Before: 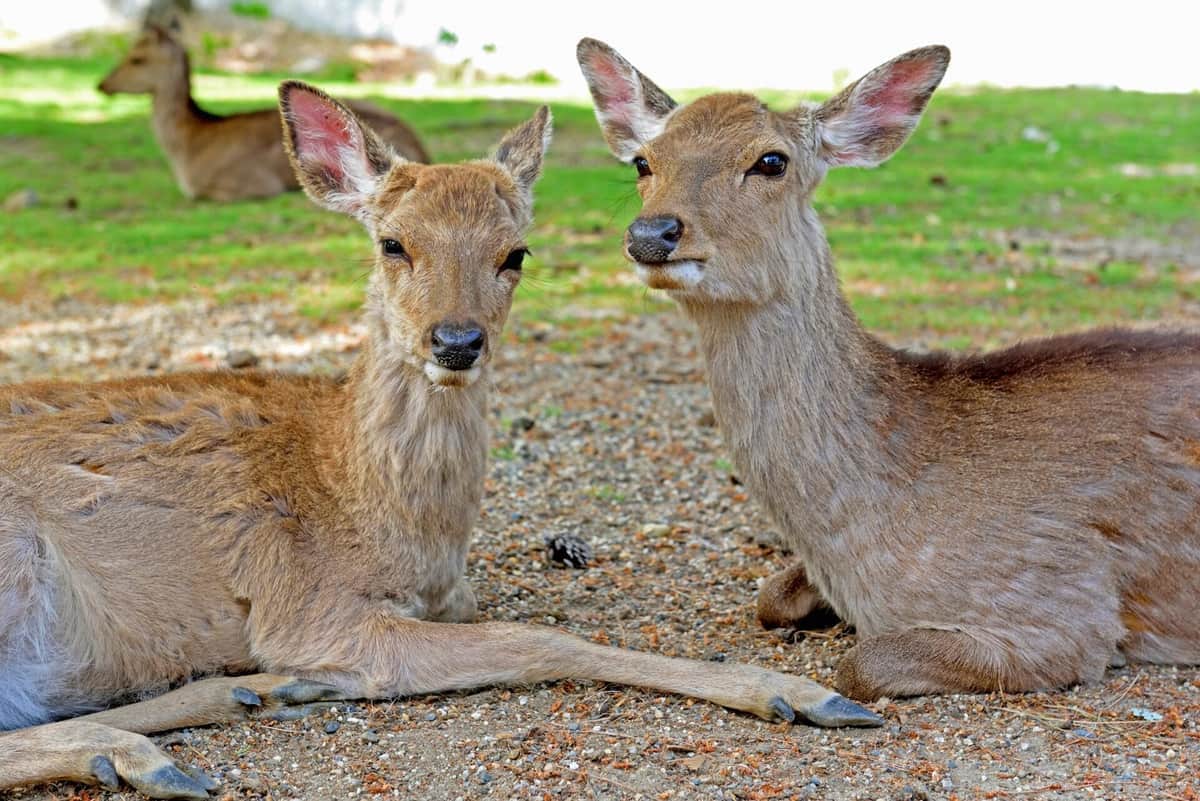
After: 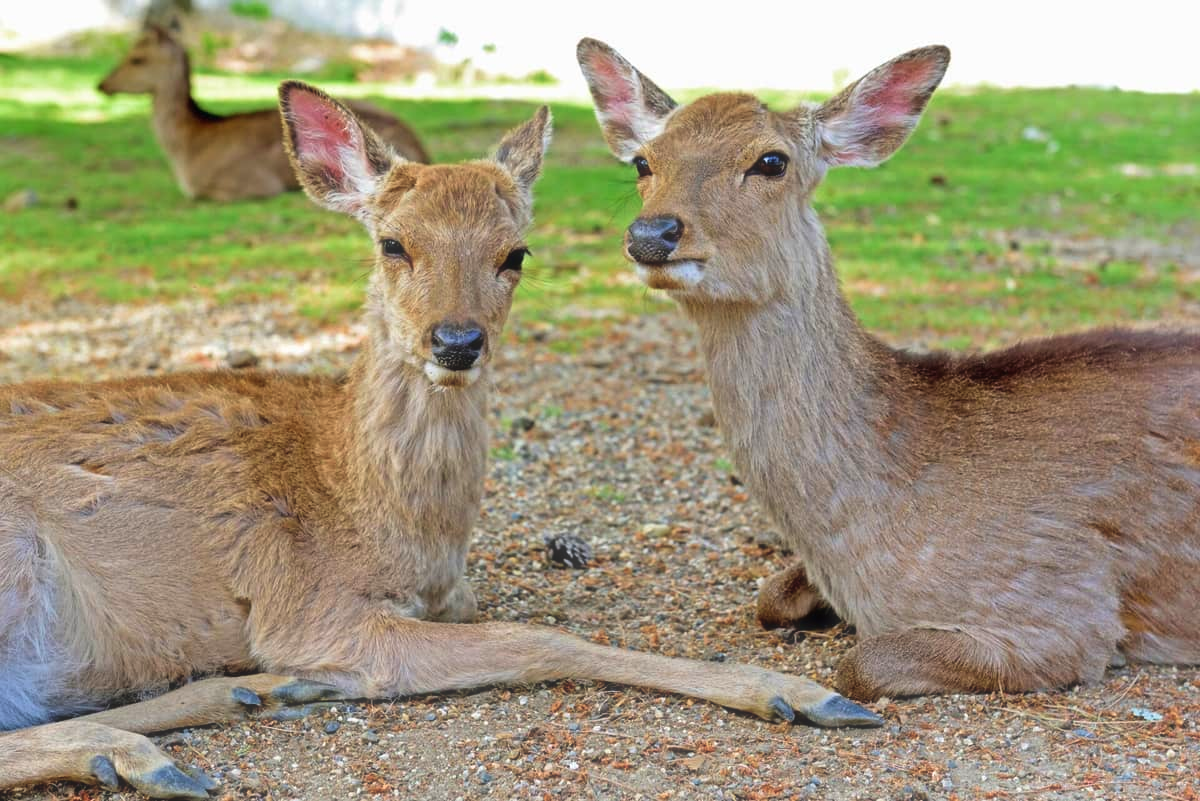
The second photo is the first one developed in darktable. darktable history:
haze removal: strength -0.11, compatibility mode true, adaptive false
velvia: on, module defaults
